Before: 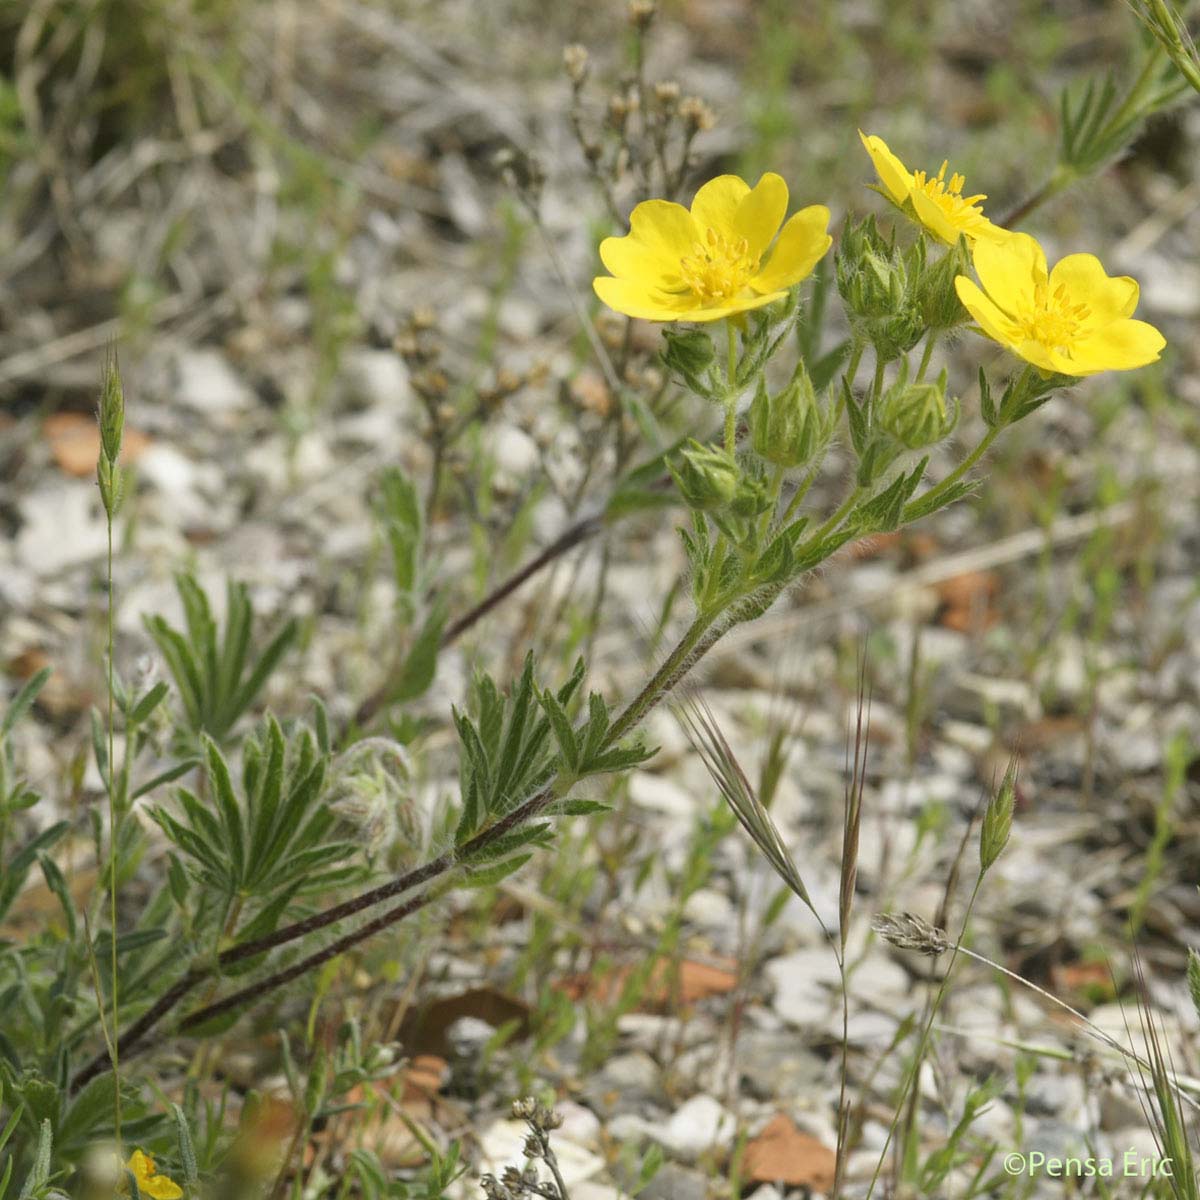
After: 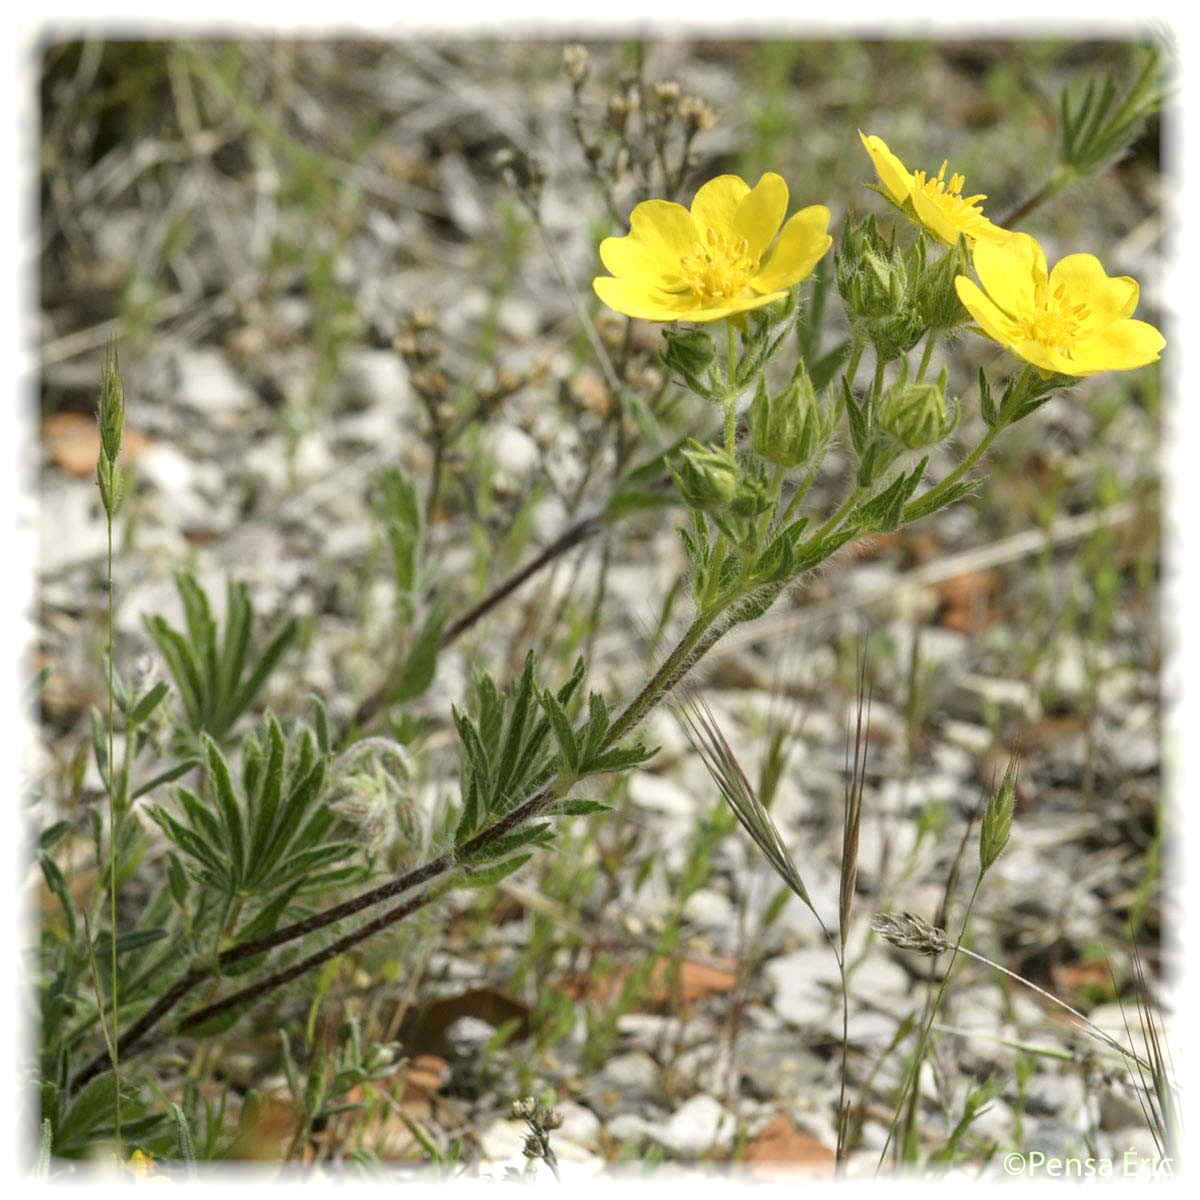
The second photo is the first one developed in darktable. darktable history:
vignetting: fall-off start 93%, fall-off radius 5%, brightness 1, saturation -0.49, automatic ratio true, width/height ratio 1.332, shape 0.04, unbound false
local contrast: detail 130%
